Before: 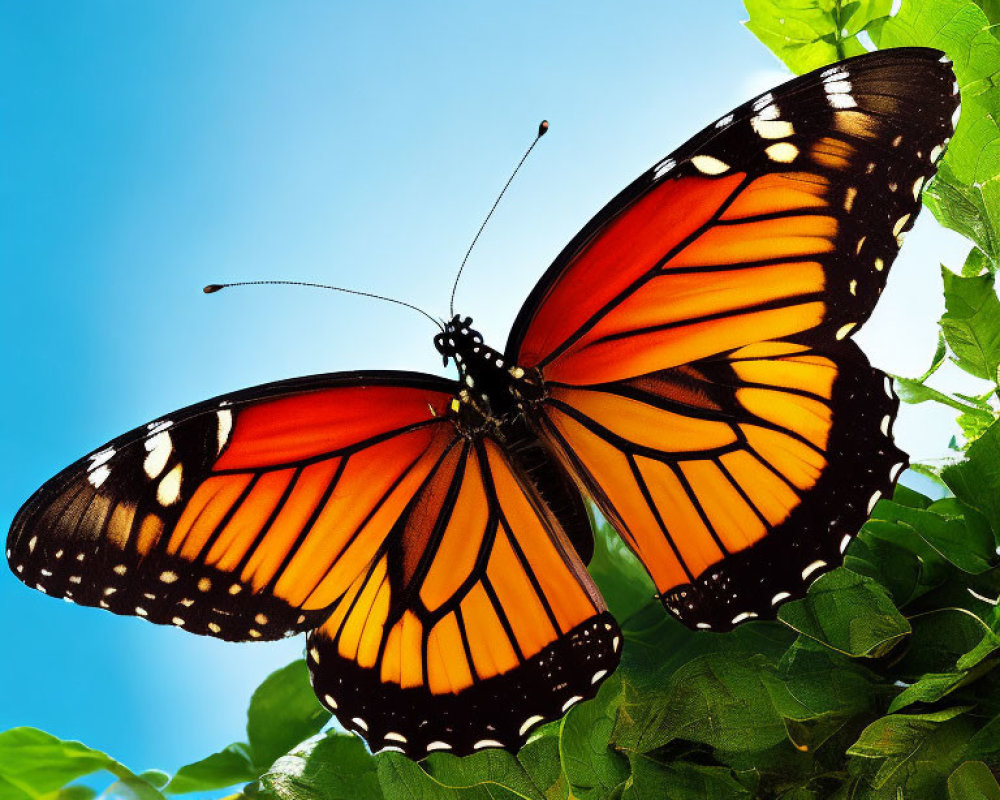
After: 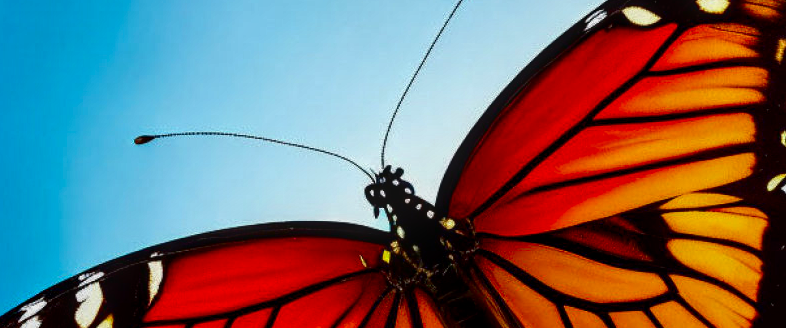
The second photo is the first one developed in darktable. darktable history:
crop: left 6.947%, top 18.642%, right 14.383%, bottom 40.256%
local contrast: detail 130%
contrast brightness saturation: brightness -0.248, saturation 0.202
